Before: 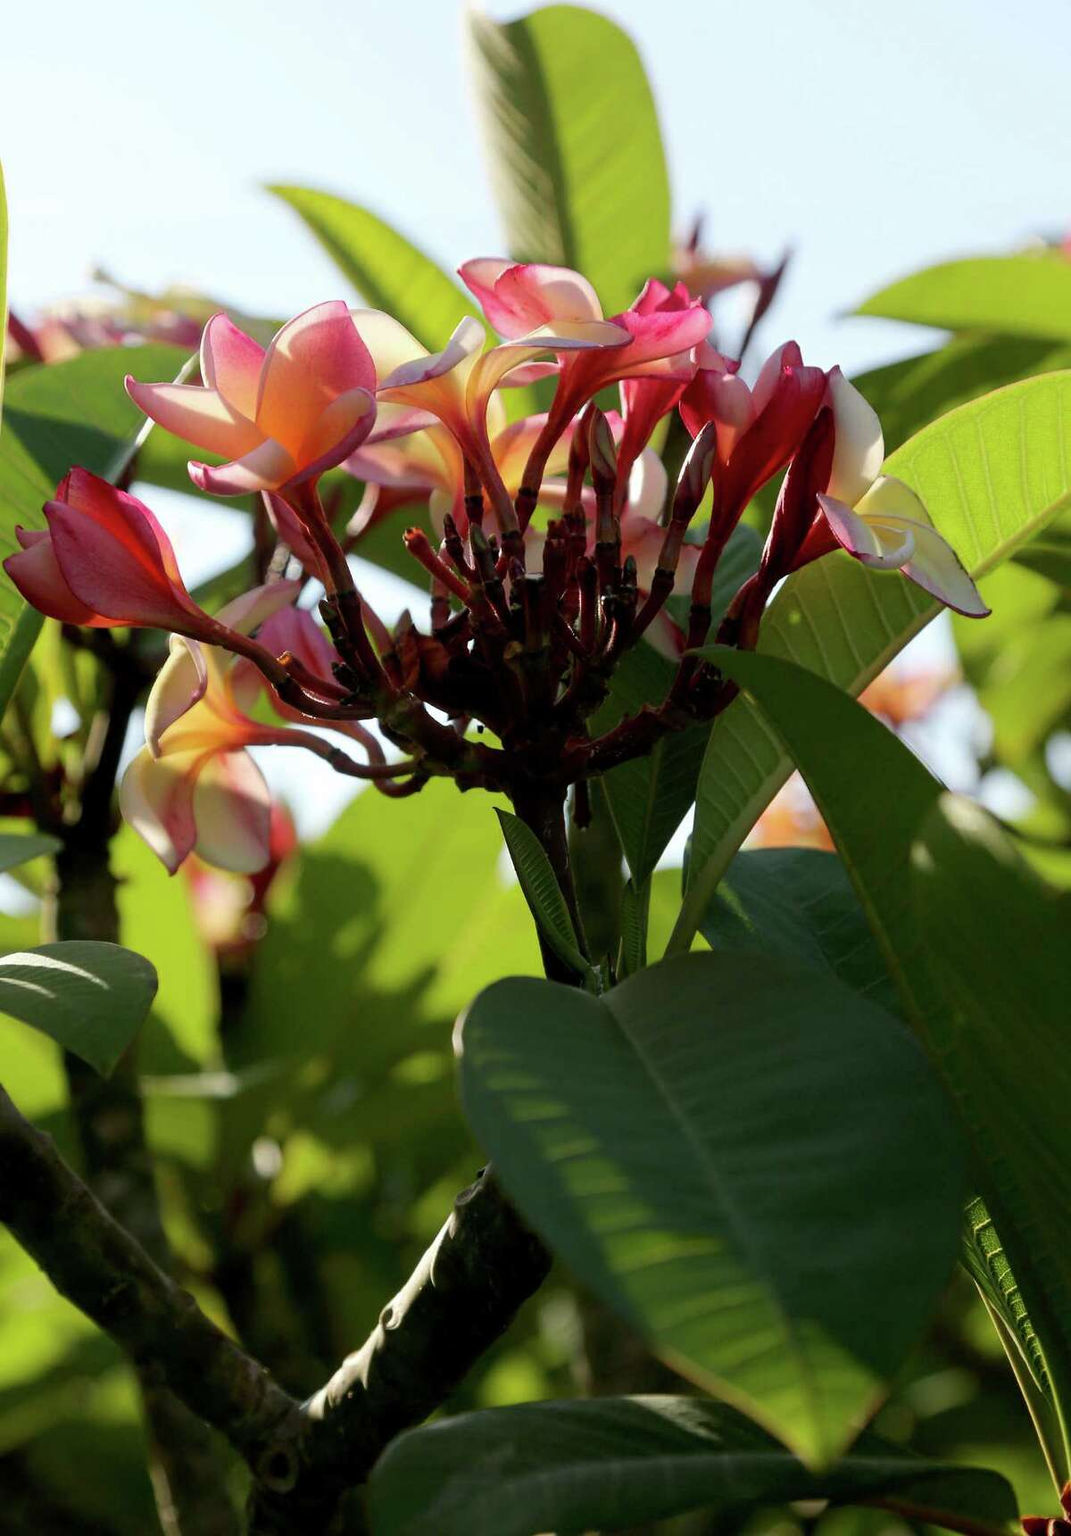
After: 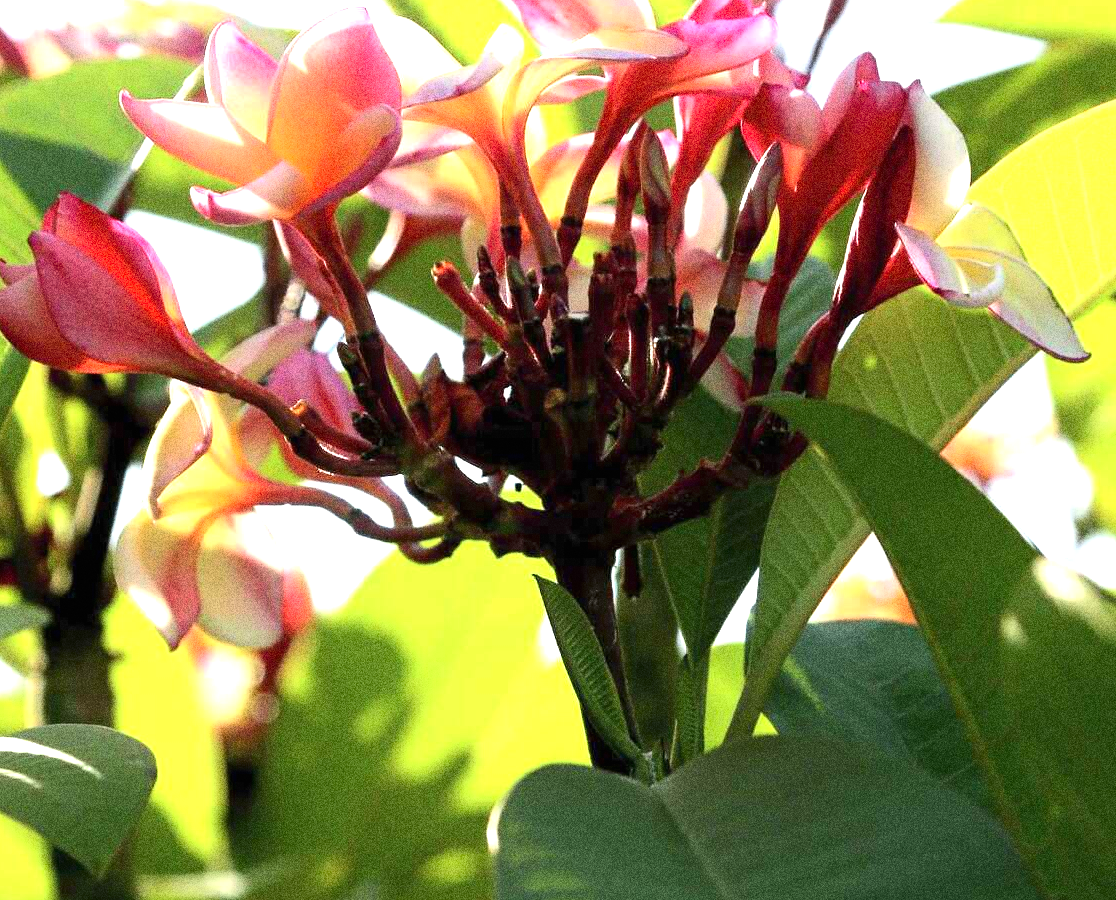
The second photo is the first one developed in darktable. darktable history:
exposure: black level correction 0, exposure 1.379 EV, compensate exposure bias true, compensate highlight preservation false
grain: coarseness 10.62 ISO, strength 55.56%
crop: left 1.744%, top 19.225%, right 5.069%, bottom 28.357%
